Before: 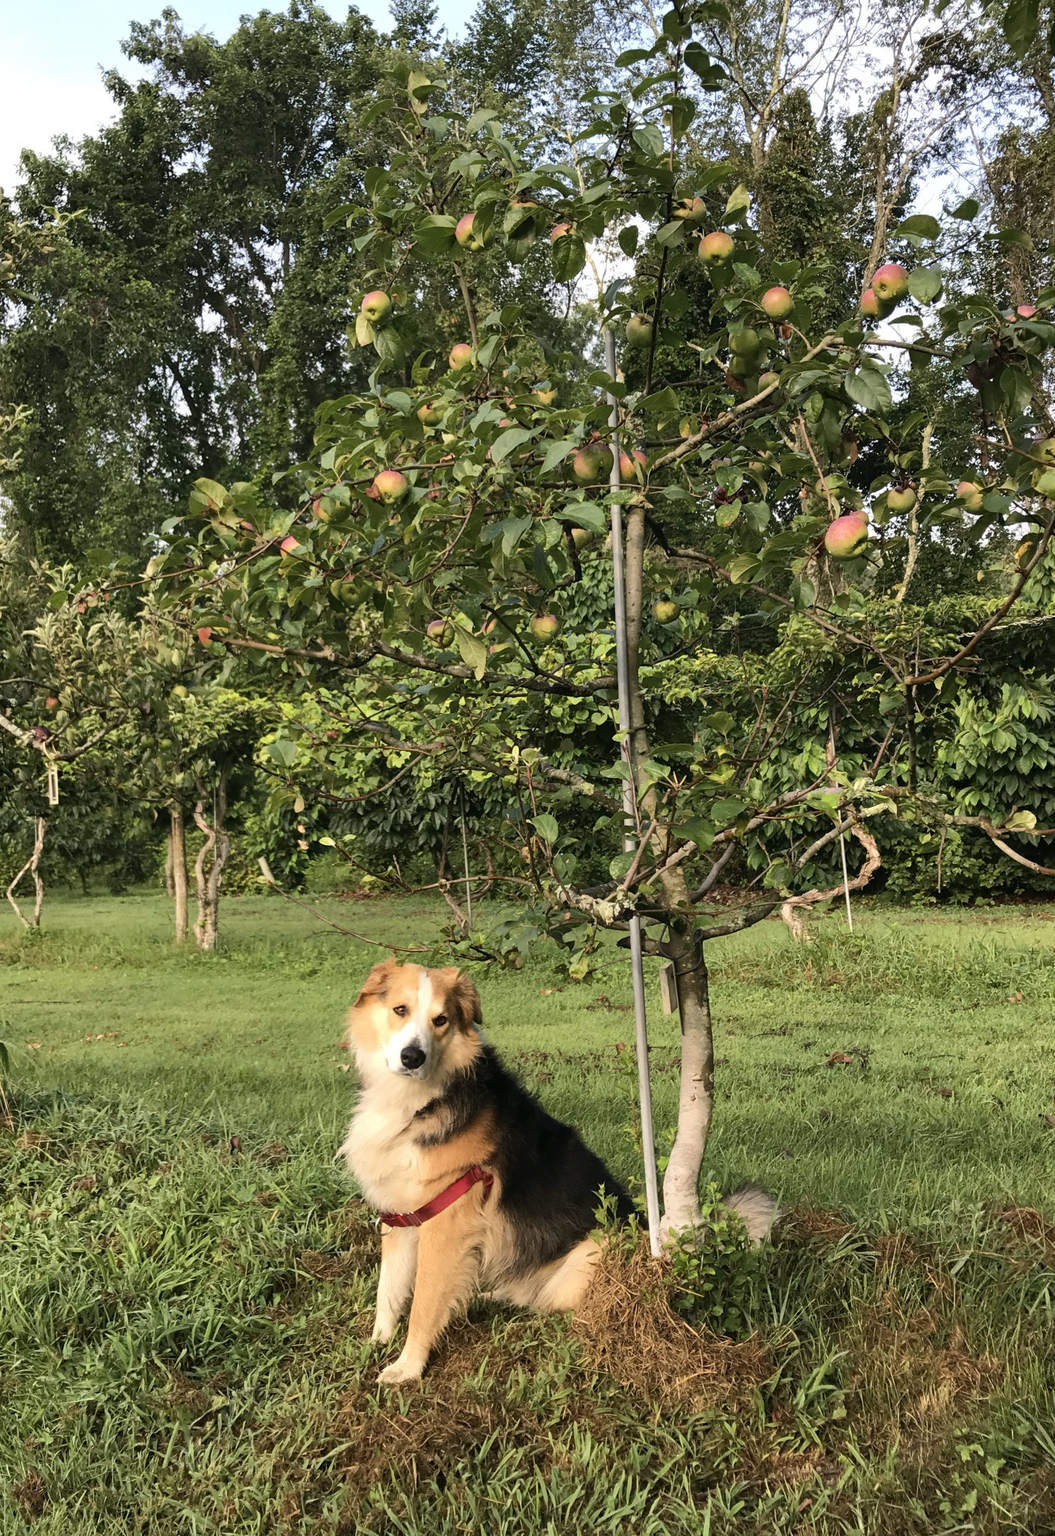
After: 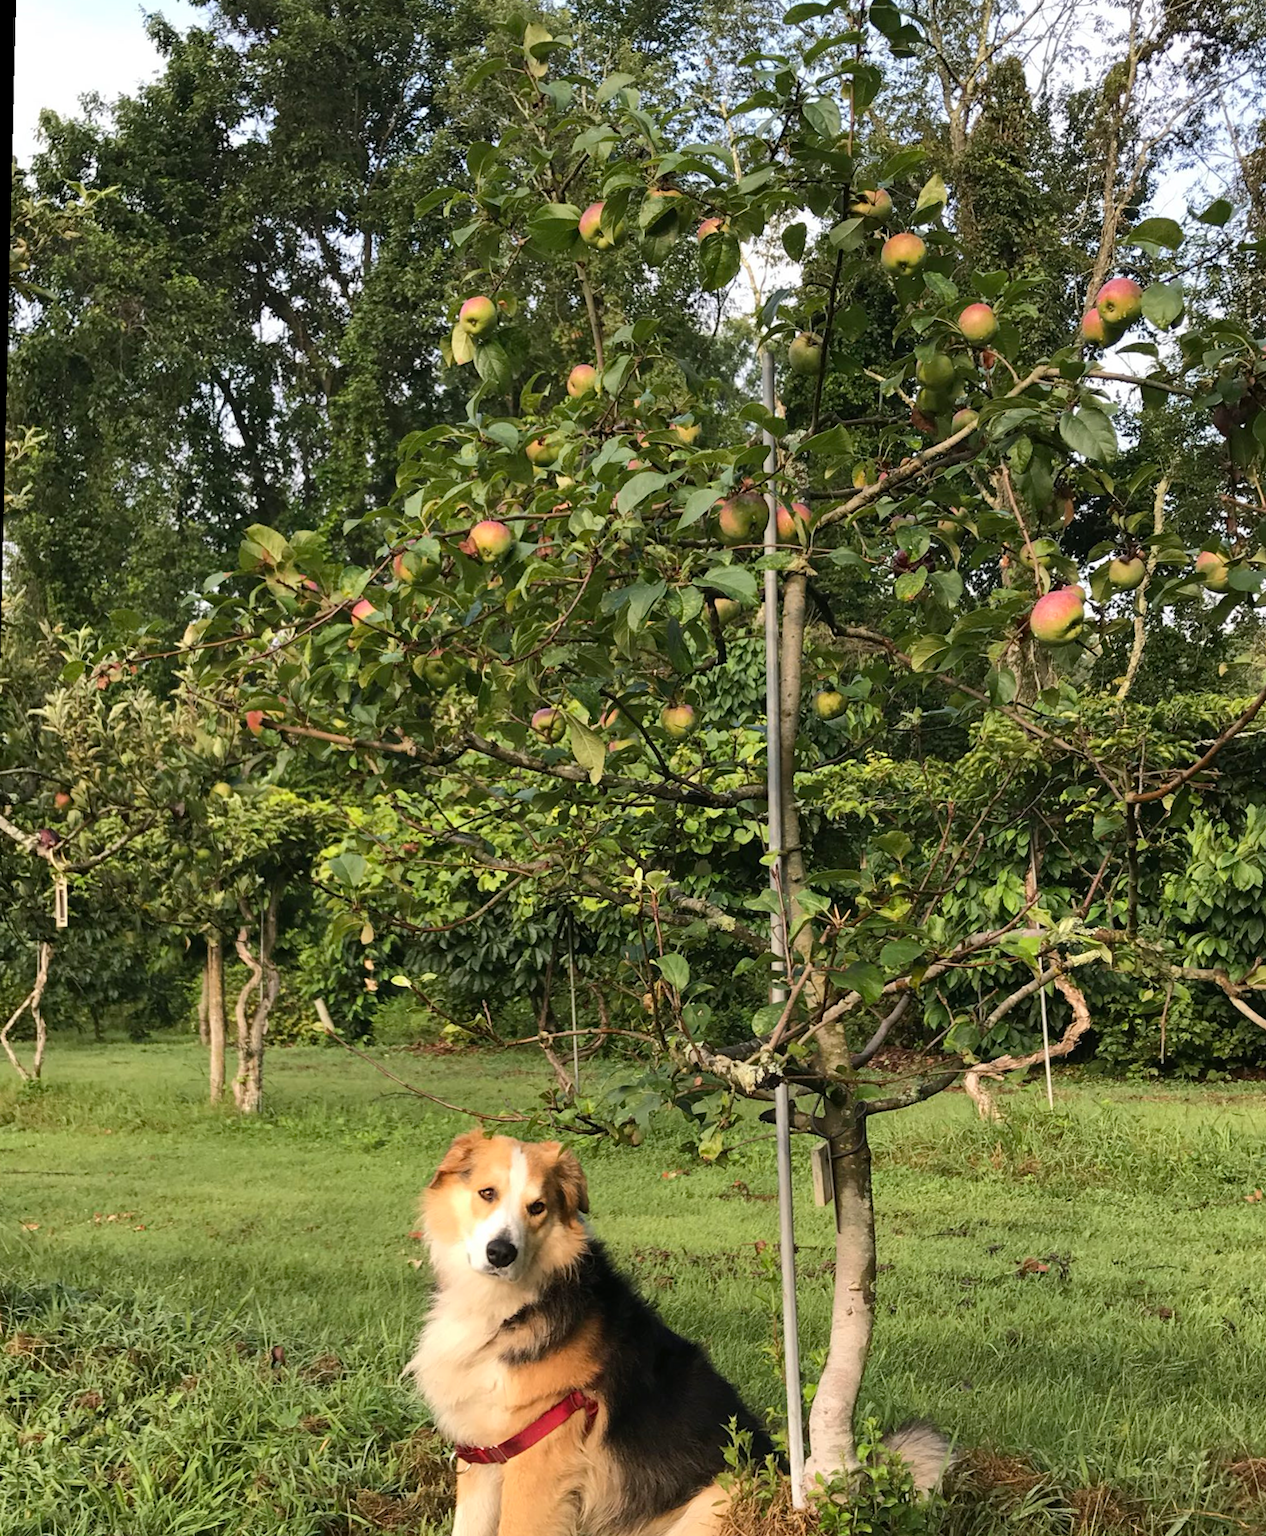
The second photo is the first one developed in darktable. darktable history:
crop and rotate: angle 0.2°, left 0.275%, right 3.127%, bottom 14.18%
rotate and perspective: rotation 1.57°, crop left 0.018, crop right 0.982, crop top 0.039, crop bottom 0.961
